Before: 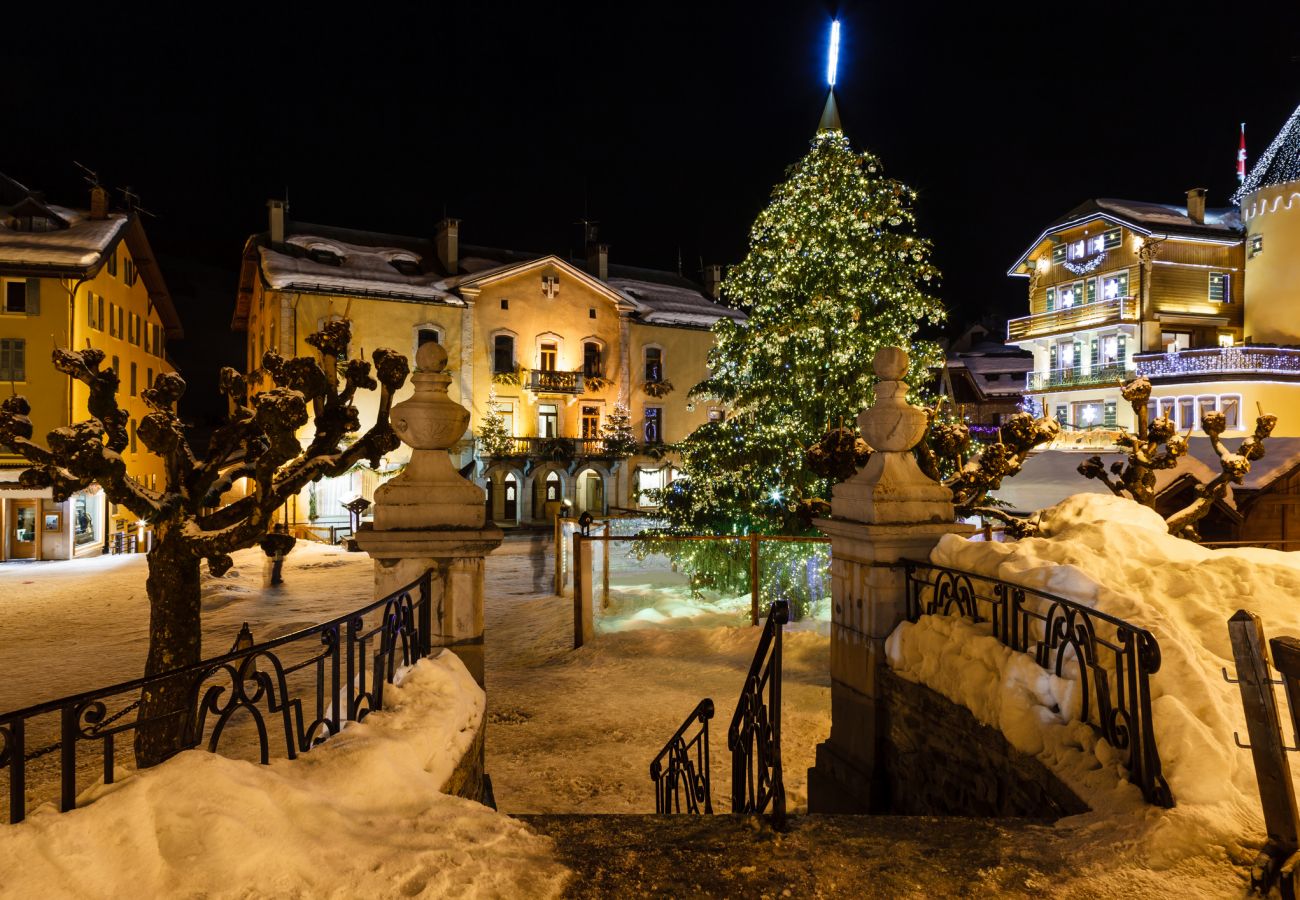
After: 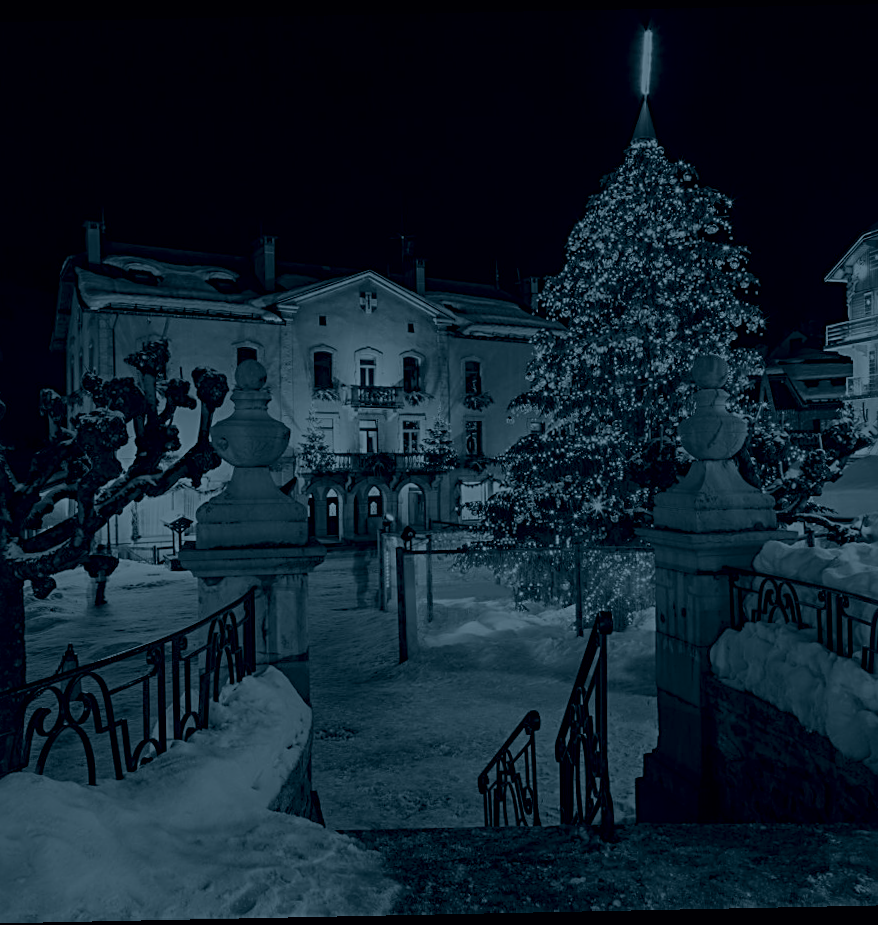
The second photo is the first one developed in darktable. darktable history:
sharpen: radius 2.531, amount 0.628
rotate and perspective: rotation -1.17°, automatic cropping off
colorize: hue 194.4°, saturation 29%, source mix 61.75%, lightness 3.98%, version 1
color balance rgb: shadows lift › chroma 1%, shadows lift › hue 113°, highlights gain › chroma 0.2%, highlights gain › hue 333°, perceptual saturation grading › global saturation 20%, perceptual saturation grading › highlights -50%, perceptual saturation grading › shadows 25%, contrast -20%
crop and rotate: left 14.292%, right 19.041%
white balance: red 0.986, blue 1.01
